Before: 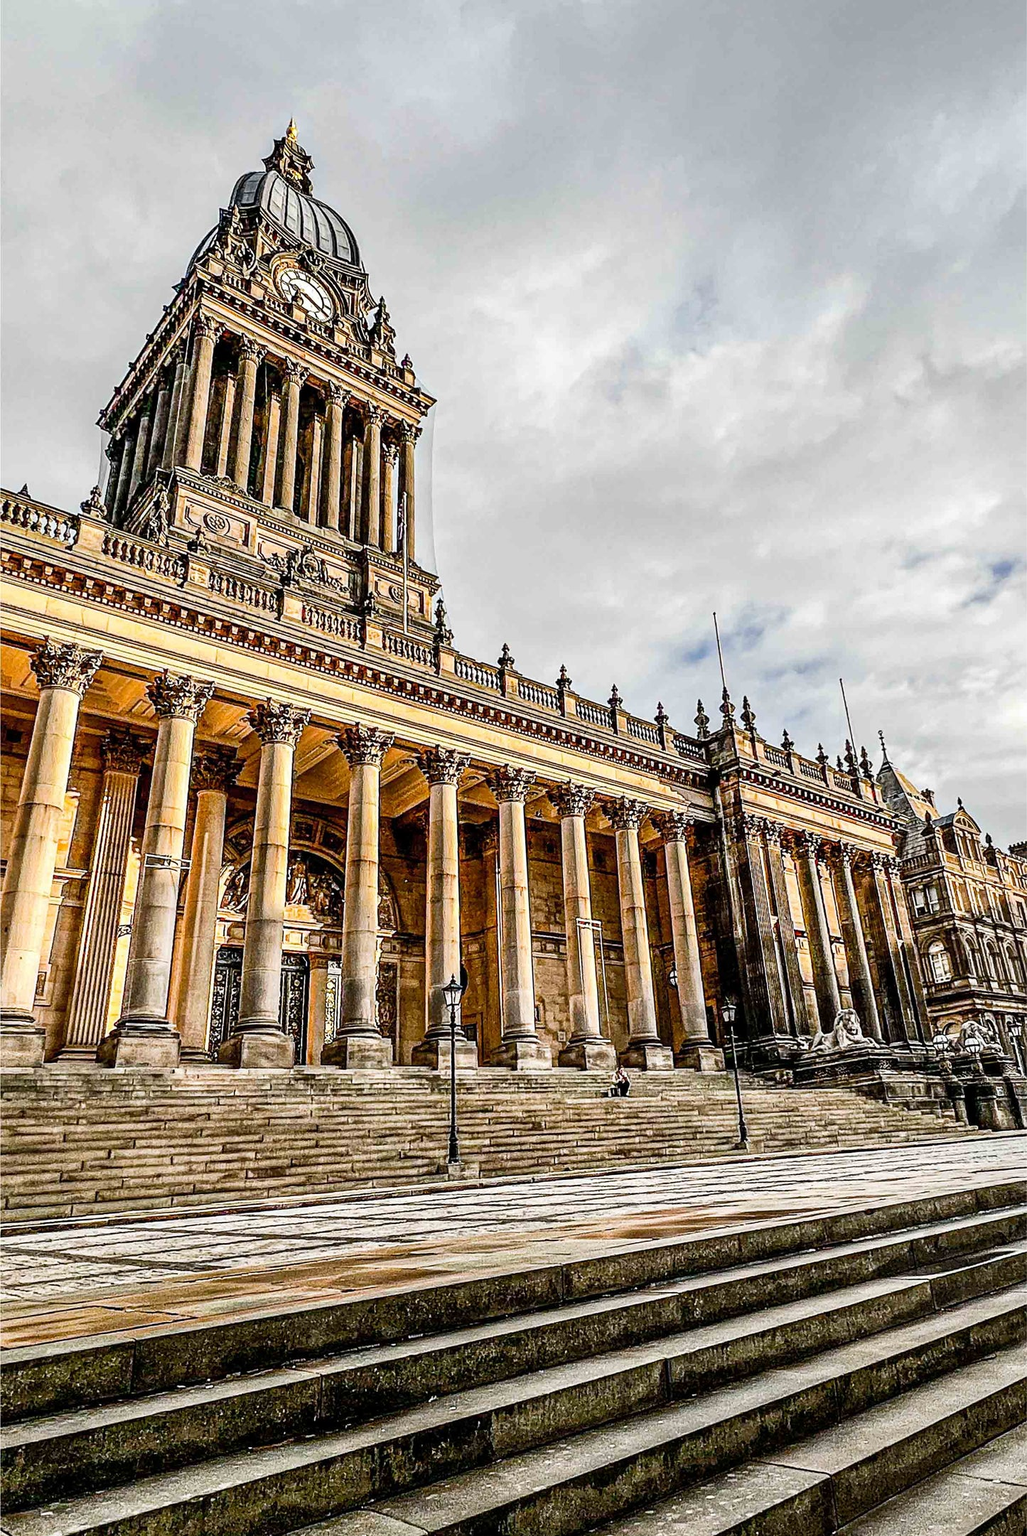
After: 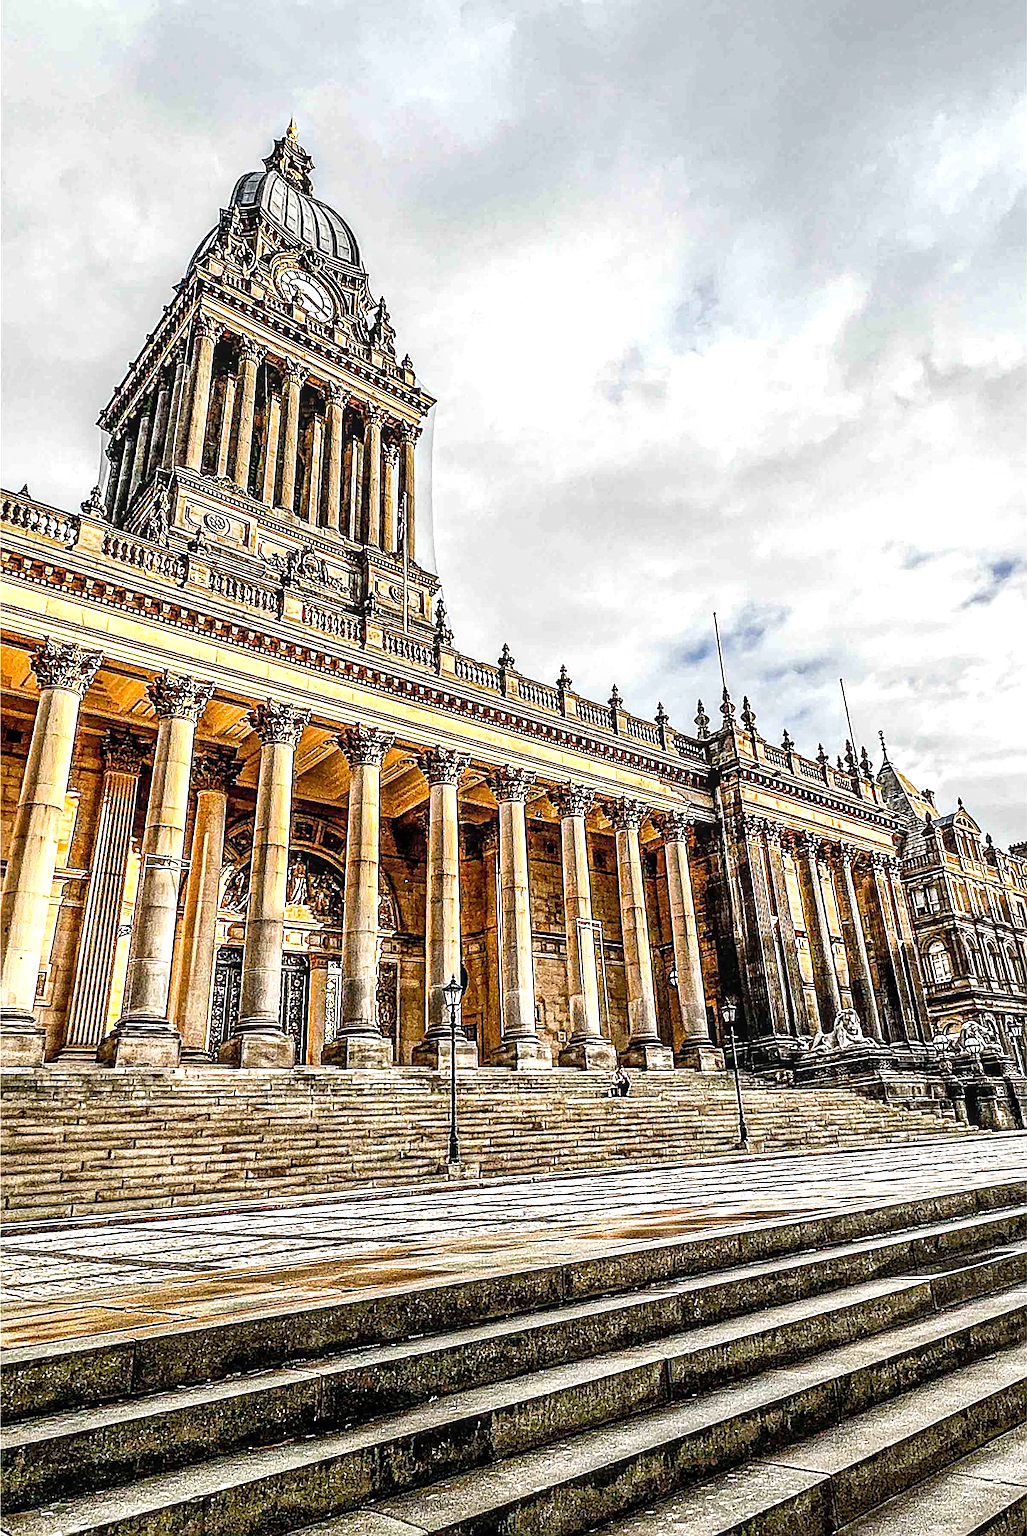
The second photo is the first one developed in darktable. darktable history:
local contrast: detail 130%
exposure: black level correction 0.001, exposure 0.499 EV, compensate highlight preservation false
sharpen: on, module defaults
